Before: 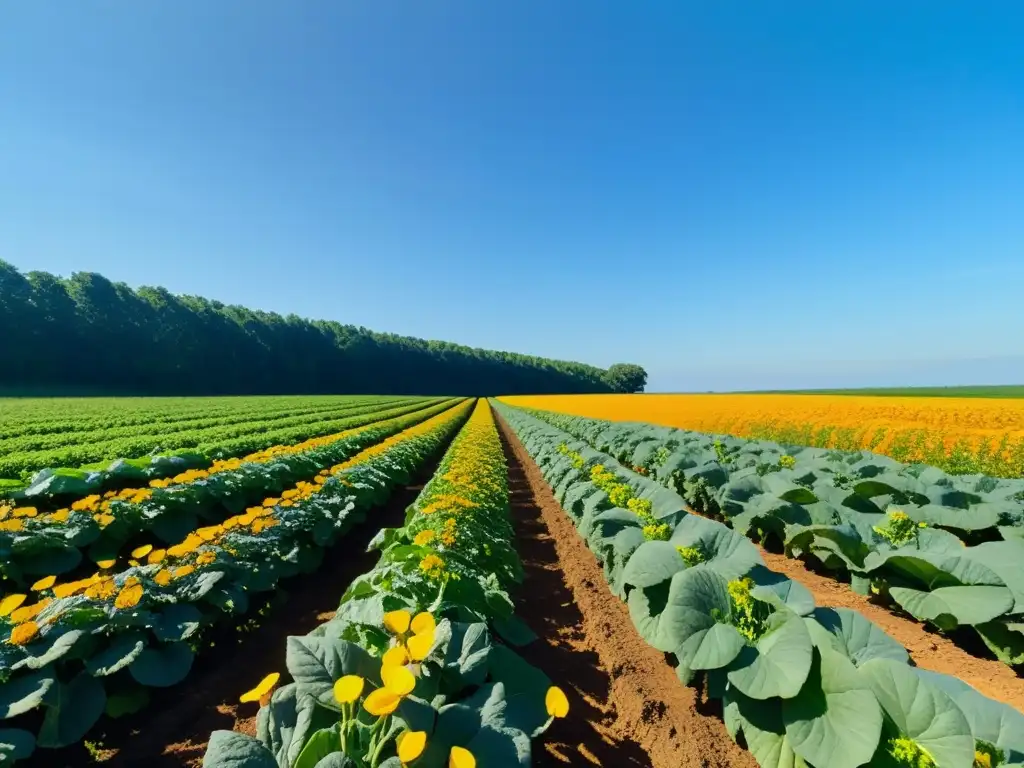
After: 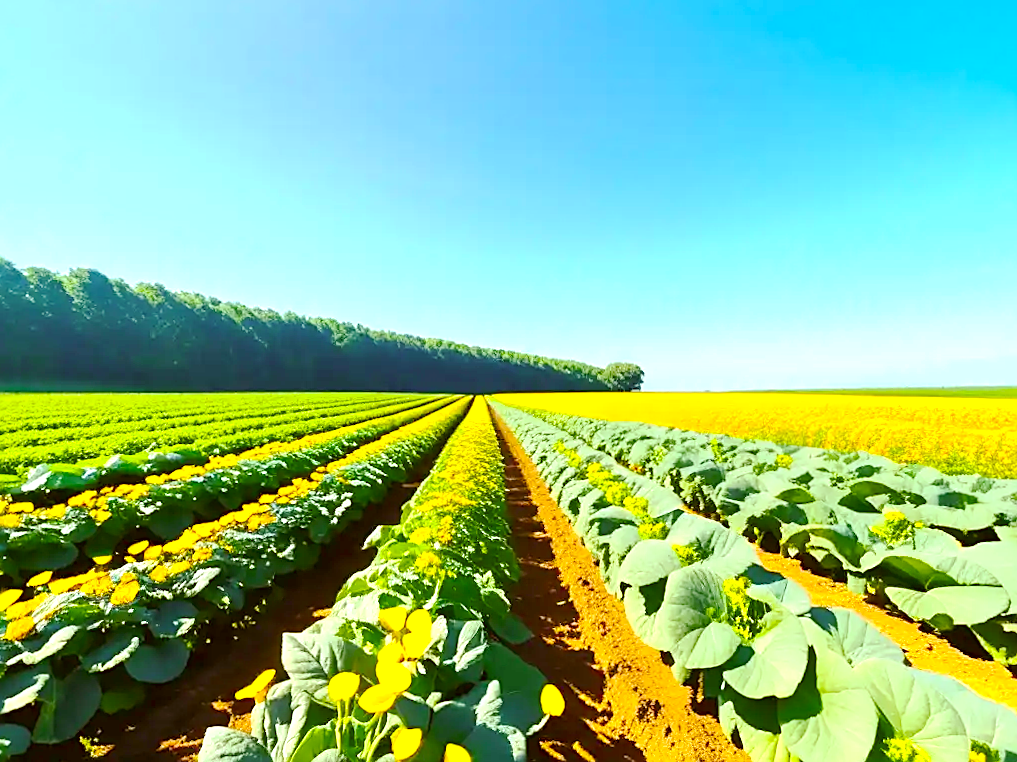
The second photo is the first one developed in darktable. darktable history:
crop and rotate: angle -0.286°
color correction: highlights a* -1.55, highlights b* 10.26, shadows a* 0.911, shadows b* 19.3
color balance rgb: power › chroma 1.028%, power › hue 25.81°, linear chroma grading › global chroma 8.876%, perceptual saturation grading › global saturation 31.09%, perceptual brilliance grading › global brilliance 12.433%
base curve: curves: ch0 [(0, 0) (0.158, 0.273) (0.879, 0.895) (1, 1)], preserve colors none
exposure: exposure 0.777 EV, compensate exposure bias true, compensate highlight preservation false
sharpen: on, module defaults
